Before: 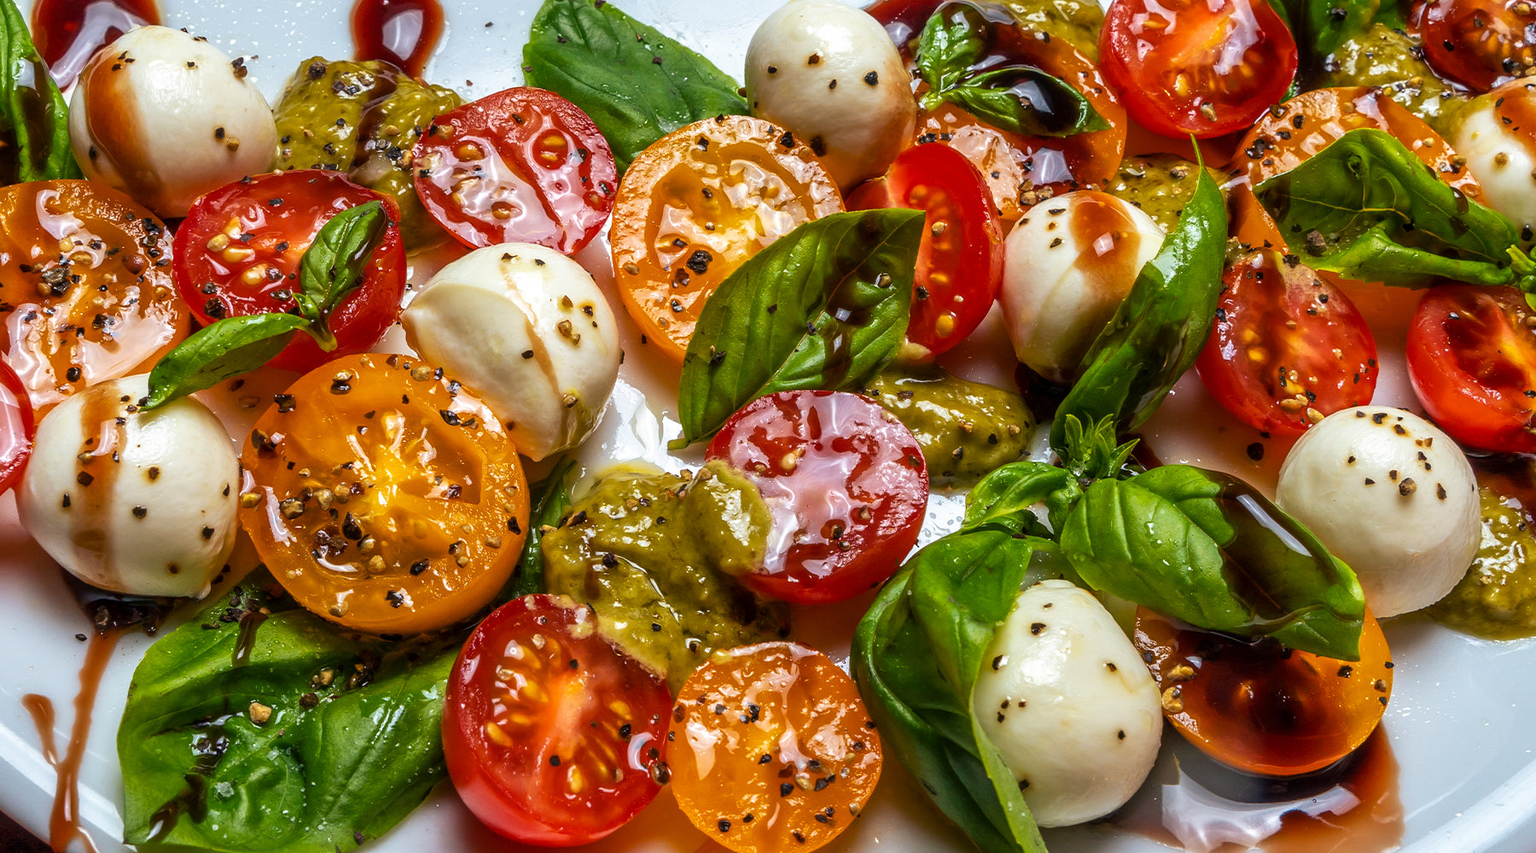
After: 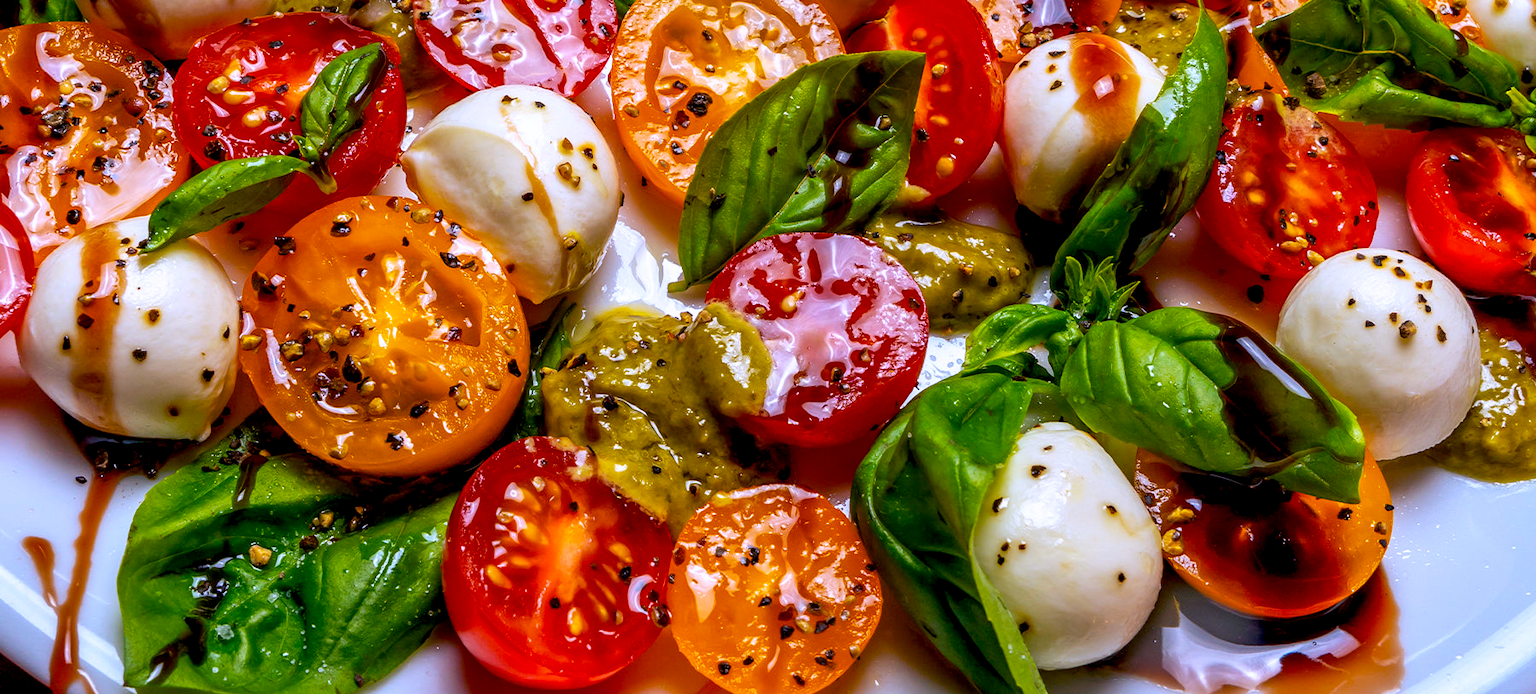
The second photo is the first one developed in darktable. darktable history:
exposure: black level correction 0.012, compensate highlight preservation false
crop and rotate: top 18.507%
color balance: output saturation 120%
color calibration: output R [1.063, -0.012, -0.003, 0], output B [-0.079, 0.047, 1, 0], illuminant custom, x 0.389, y 0.387, temperature 3838.64 K
